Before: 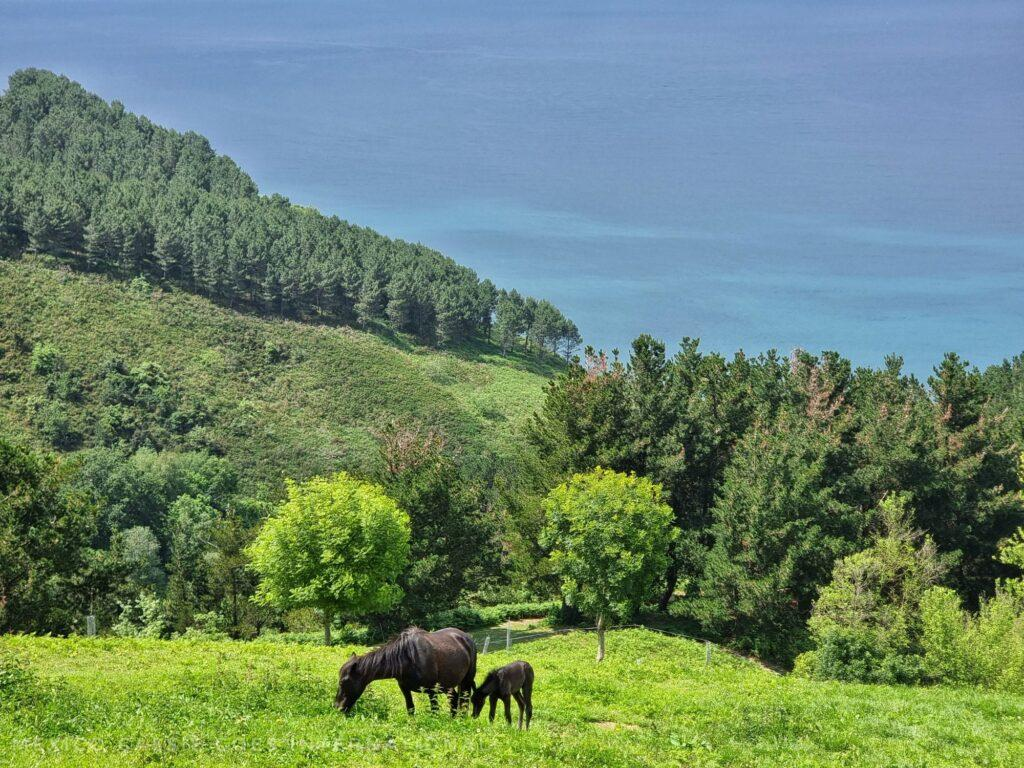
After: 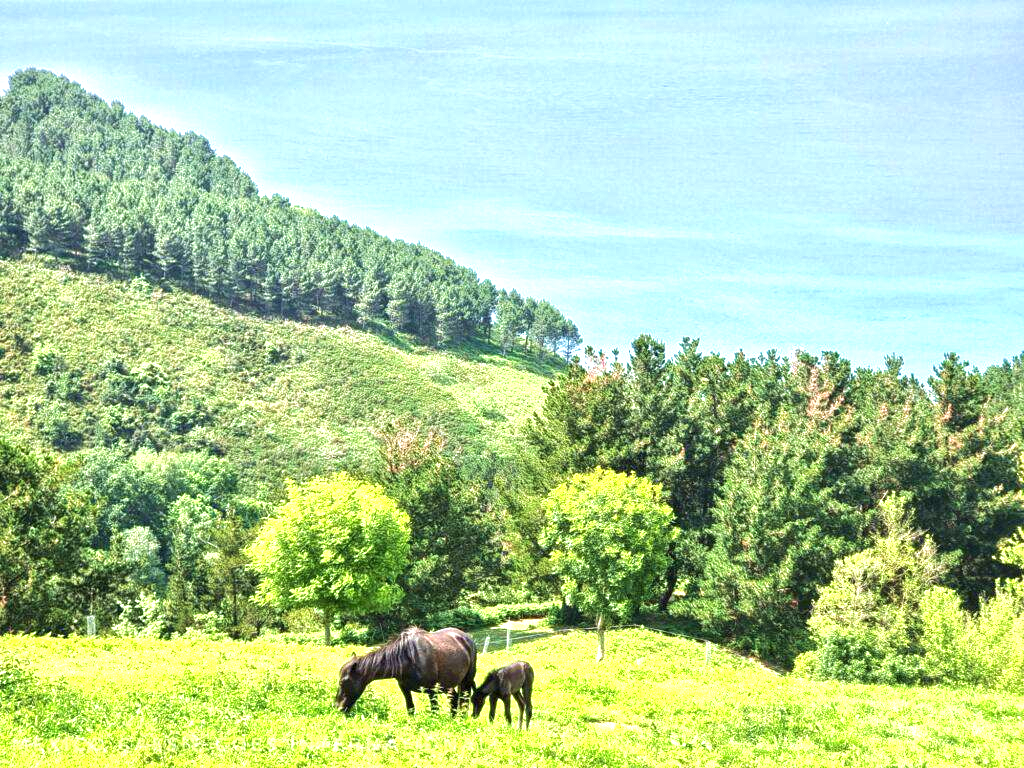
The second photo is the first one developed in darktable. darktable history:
local contrast: highlights 100%, shadows 98%, detail 131%, midtone range 0.2
tone equalizer: on, module defaults
velvia: on, module defaults
exposure: black level correction 0, exposure 1.48 EV, compensate exposure bias true, compensate highlight preservation false
